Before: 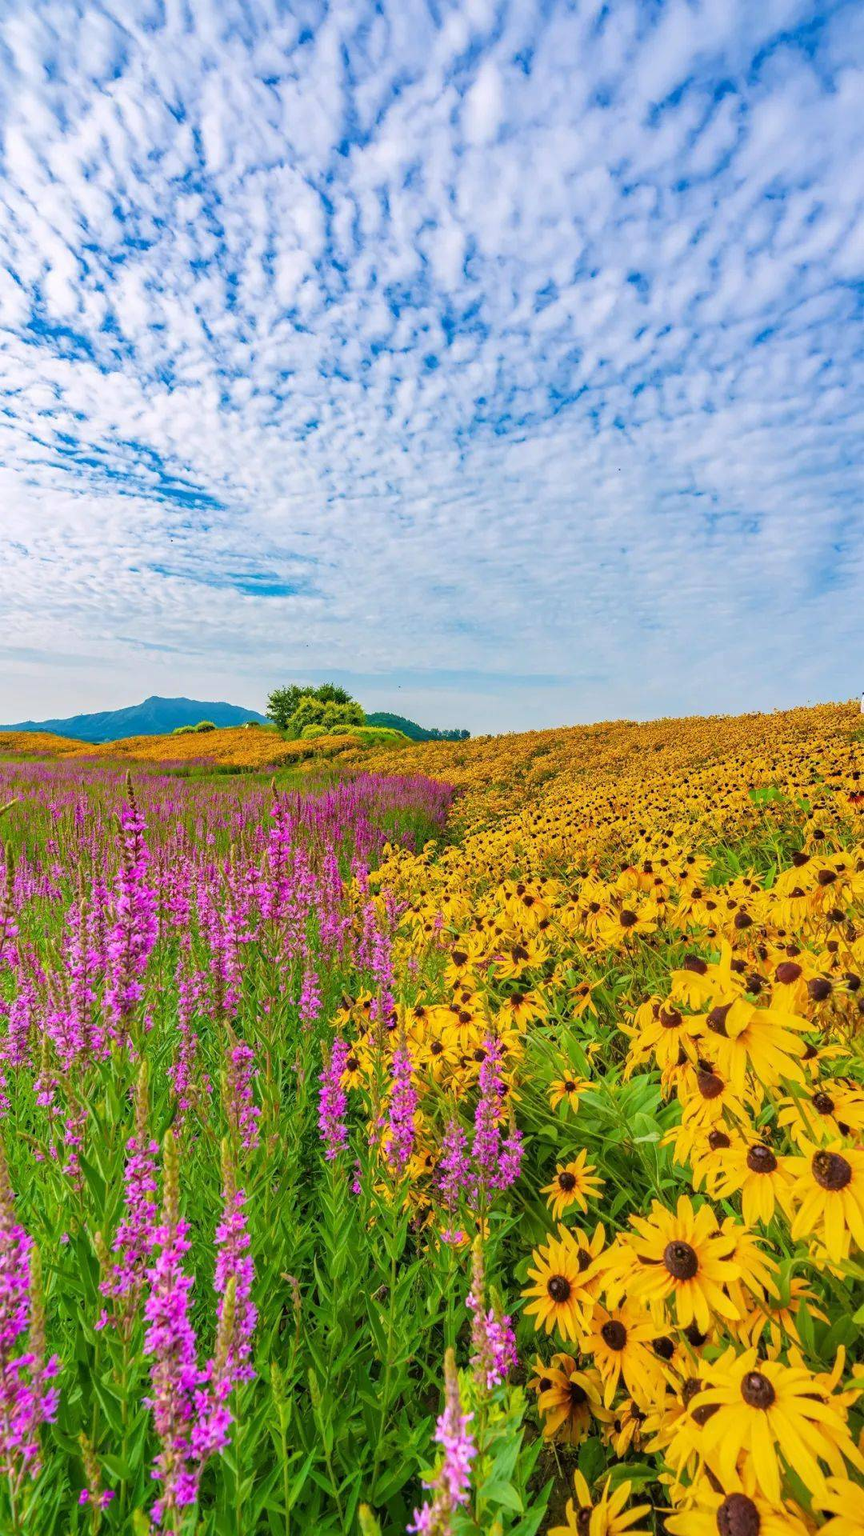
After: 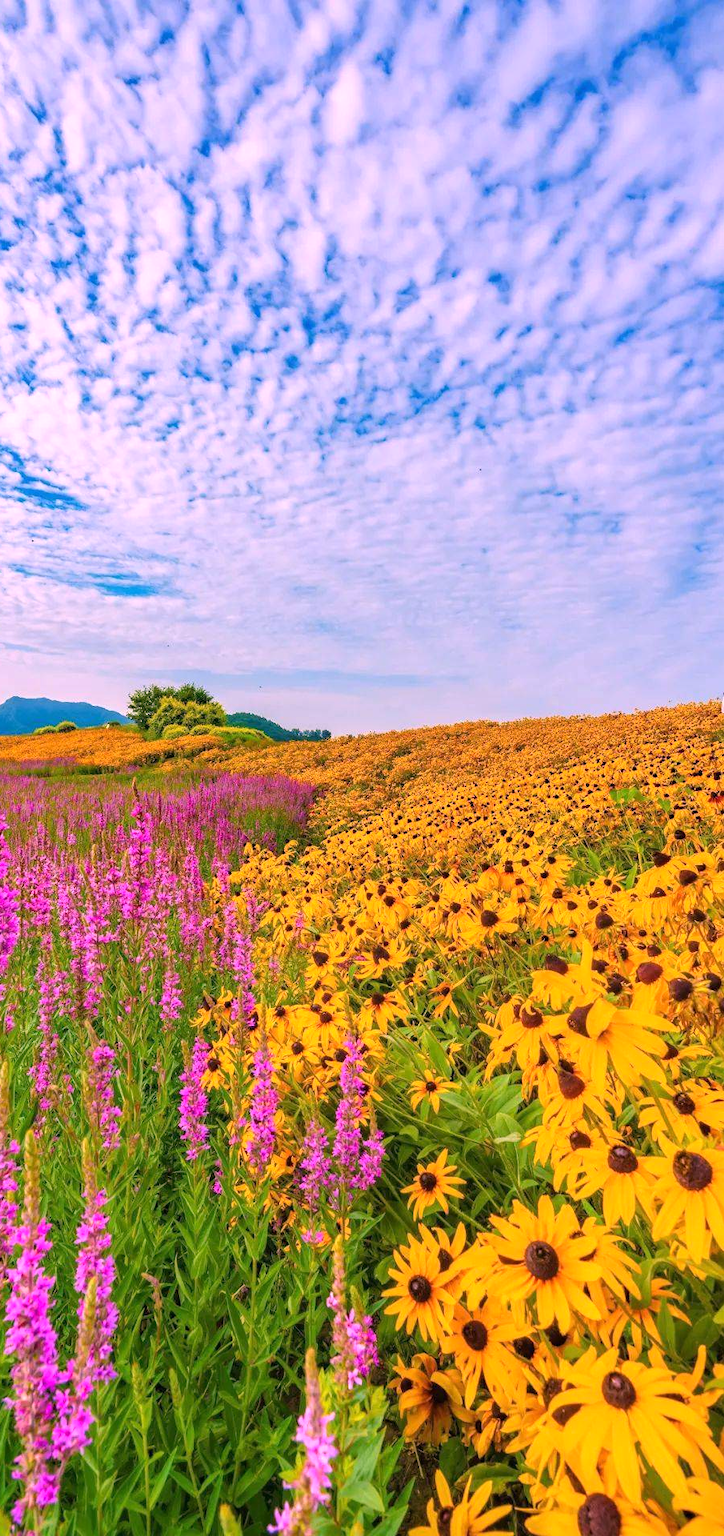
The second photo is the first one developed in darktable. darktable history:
white balance: red 1.188, blue 1.11
crop: left 16.145%
